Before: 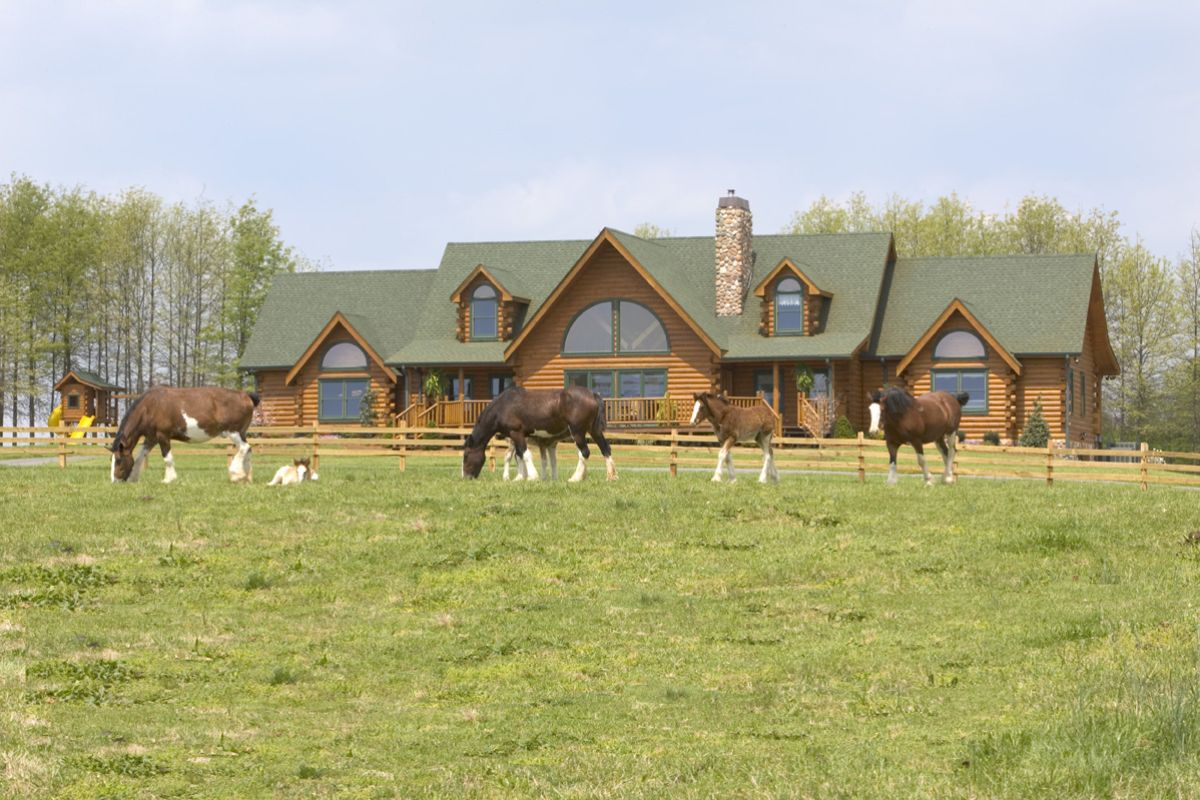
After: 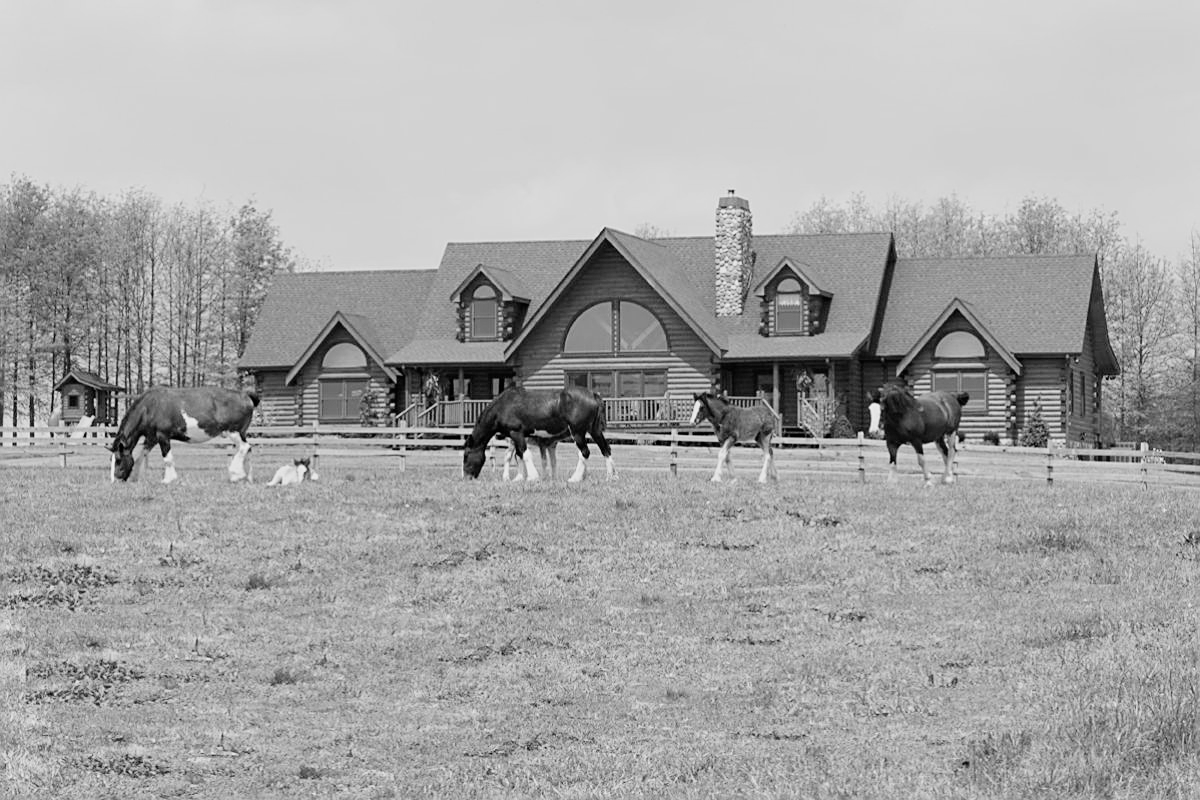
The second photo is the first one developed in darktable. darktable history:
filmic rgb: black relative exposure -5 EV, hardness 2.88, contrast 1.3, highlights saturation mix -30%
monochrome: on, module defaults
sharpen: on, module defaults
